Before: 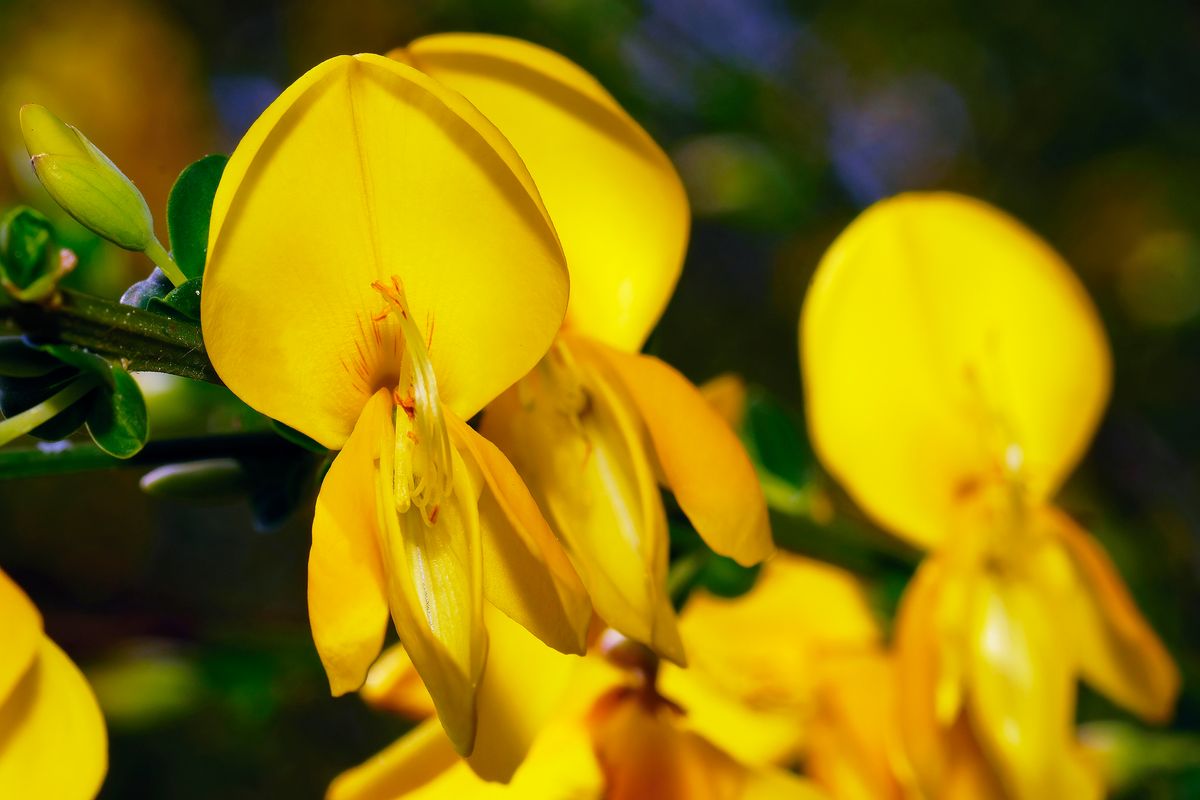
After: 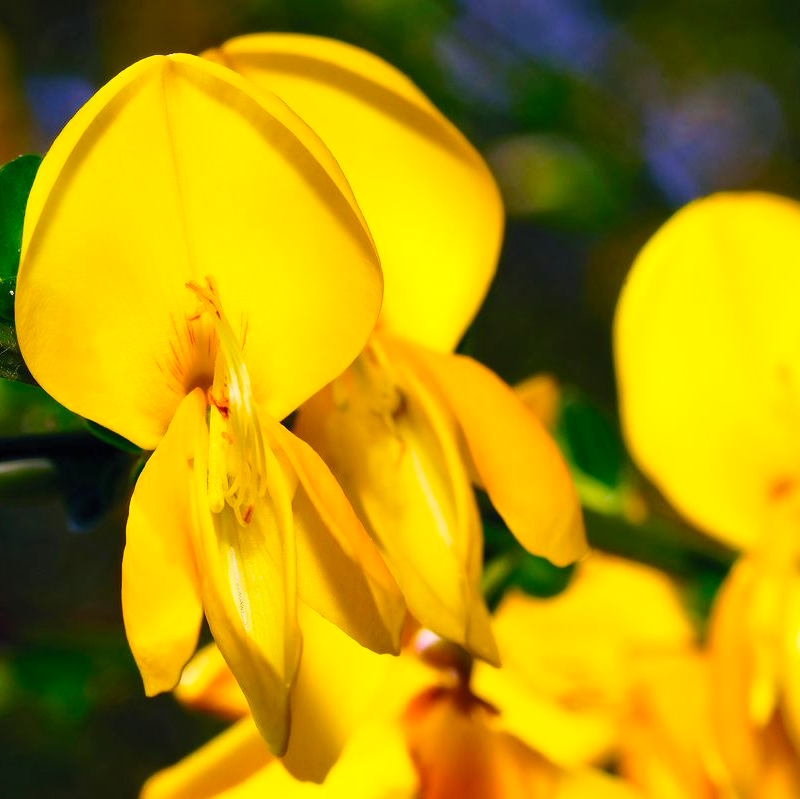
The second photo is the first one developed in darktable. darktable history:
crop and rotate: left 15.546%, right 17.787%
contrast brightness saturation: contrast 0.2, brightness 0.16, saturation 0.22
